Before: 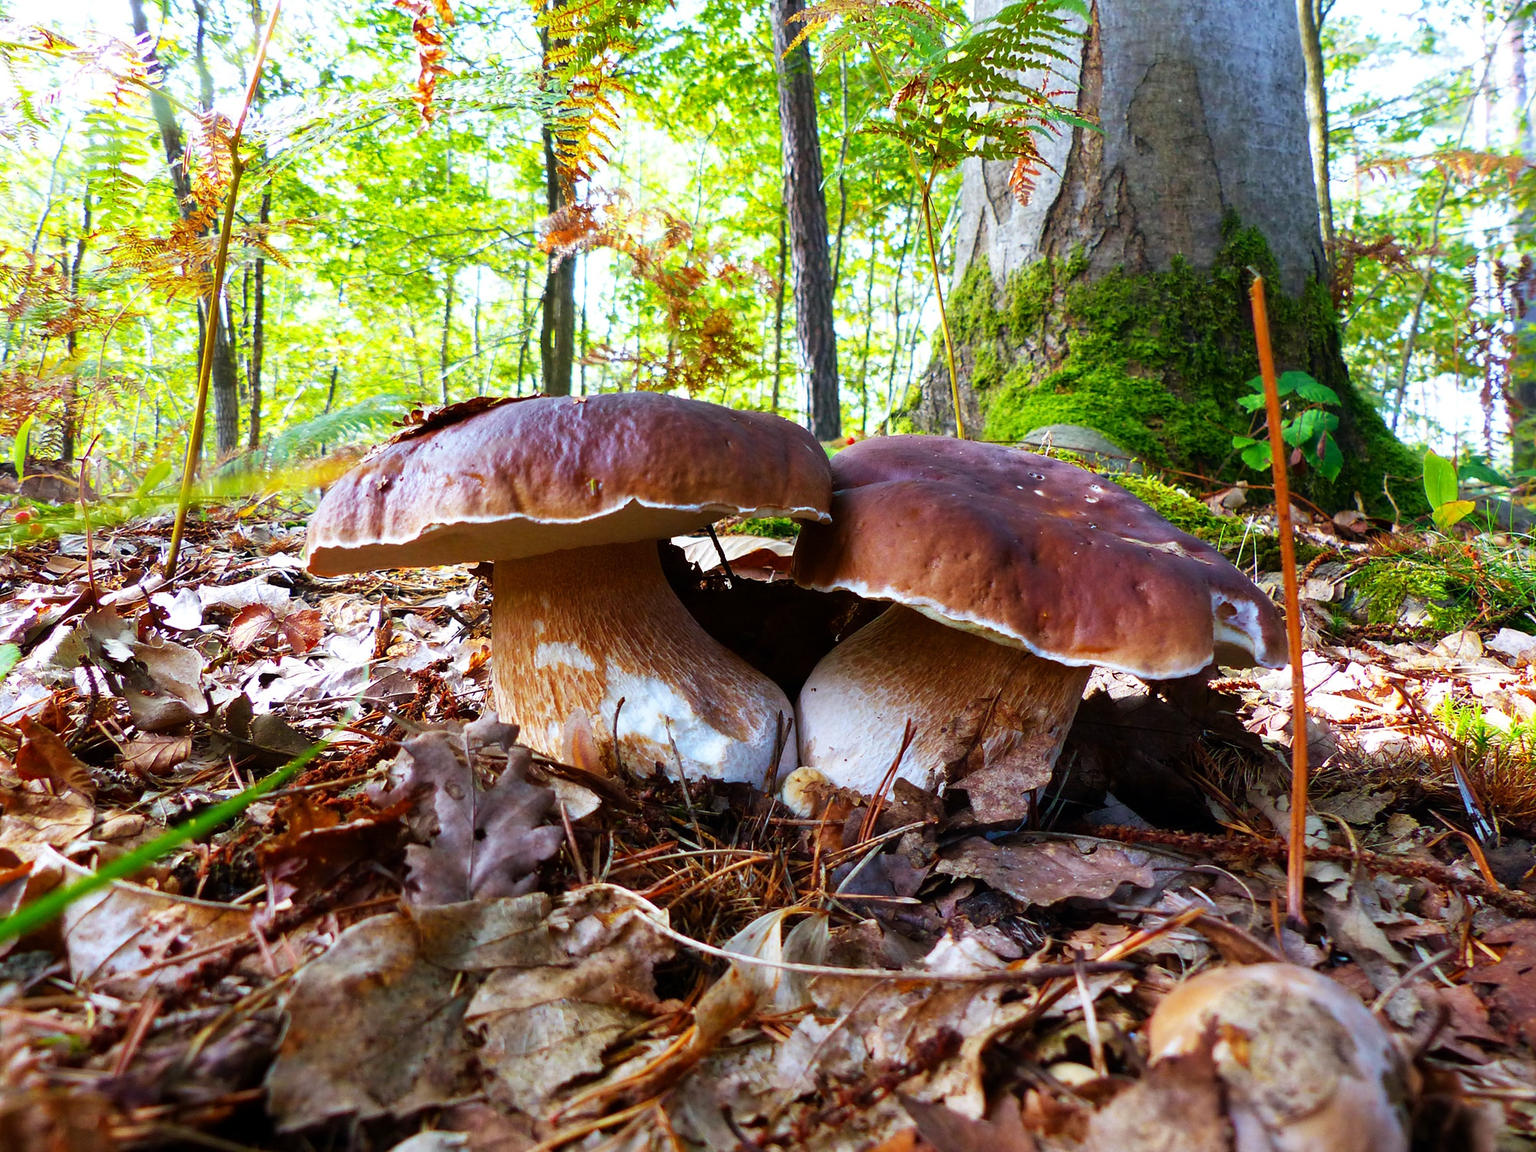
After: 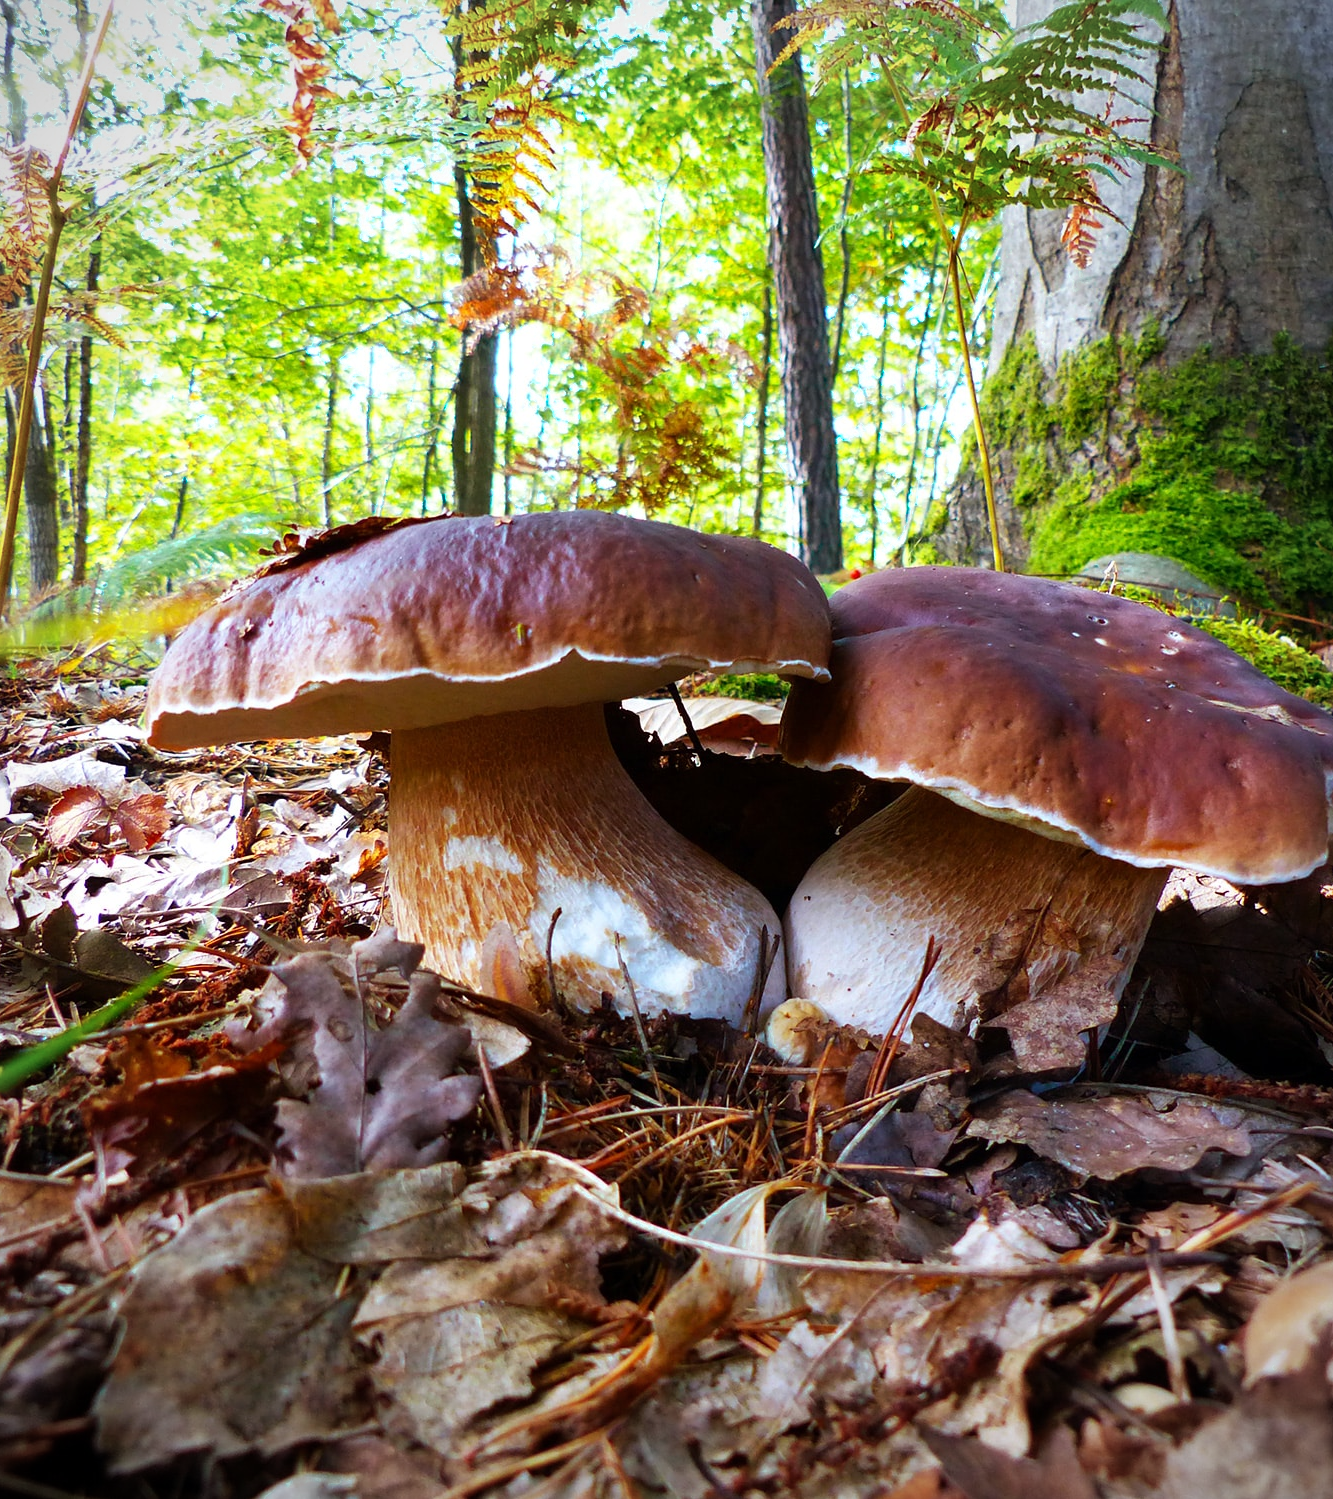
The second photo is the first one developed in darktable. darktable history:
crop and rotate: left 12.648%, right 20.685%
color zones: curves: ch0 [(0.25, 0.5) (0.423, 0.5) (0.443, 0.5) (0.521, 0.756) (0.568, 0.5) (0.576, 0.5) (0.75, 0.5)]; ch1 [(0.25, 0.5) (0.423, 0.5) (0.443, 0.5) (0.539, 0.873) (0.624, 0.565) (0.631, 0.5) (0.75, 0.5)]
vignetting: fall-off radius 60.92%
